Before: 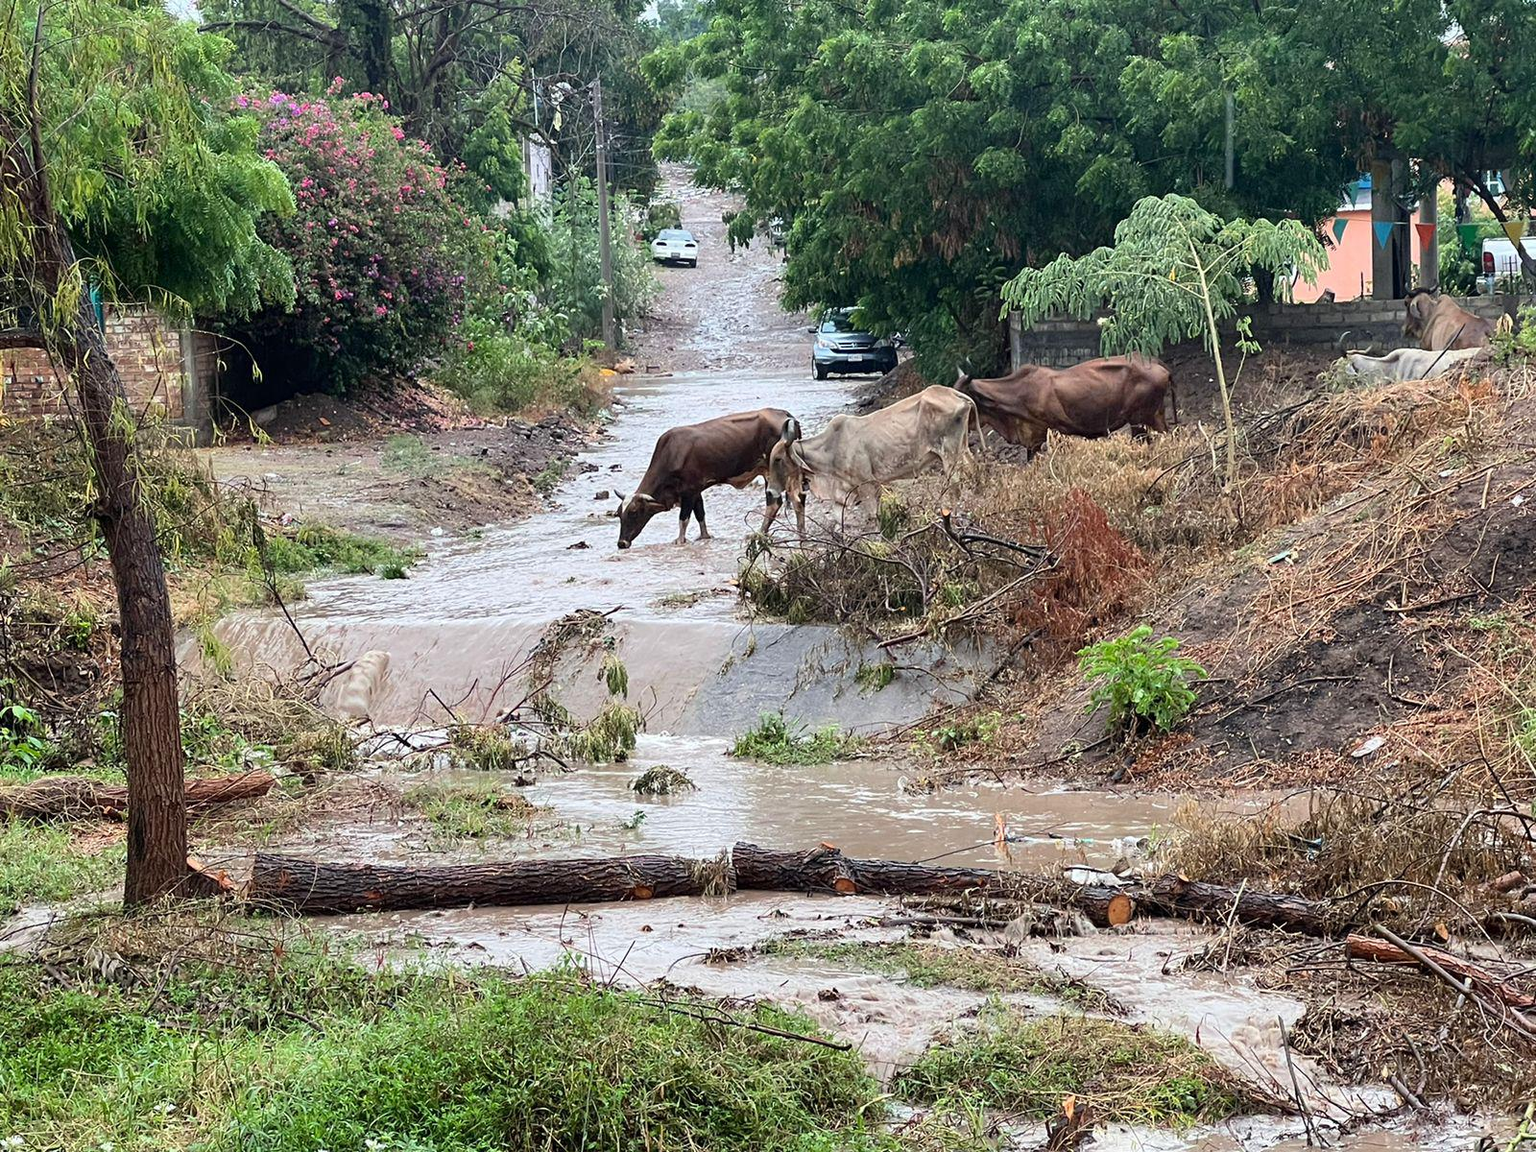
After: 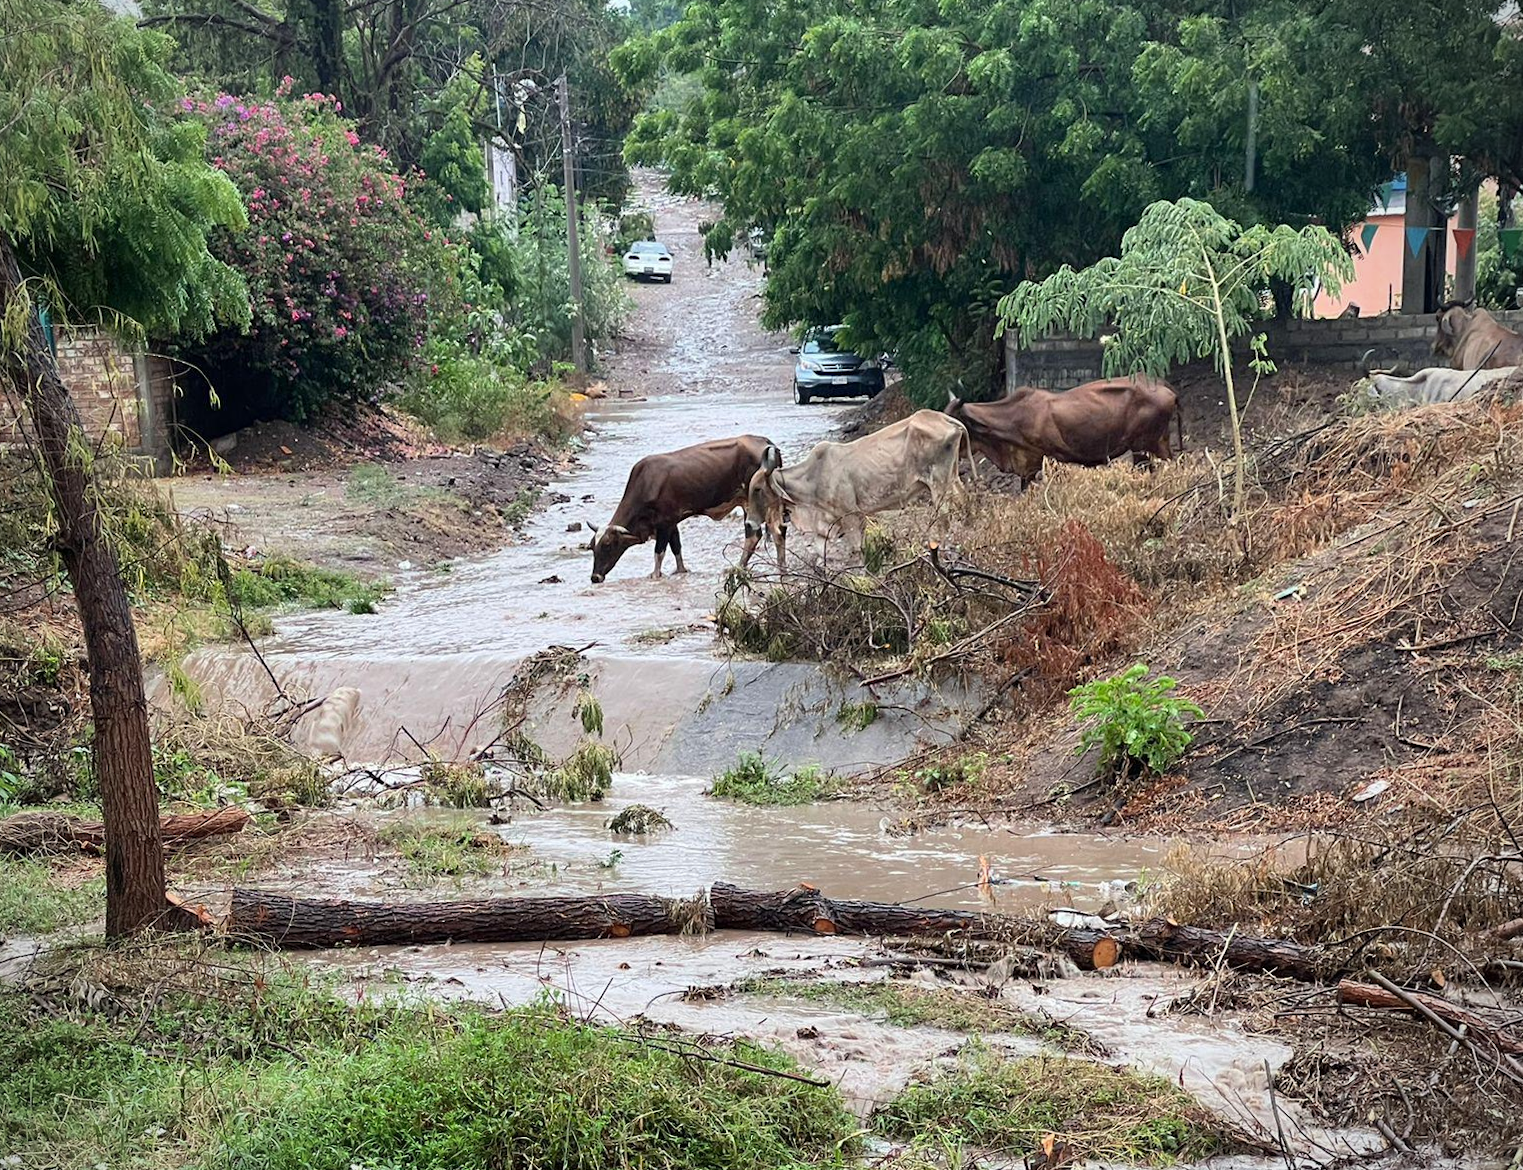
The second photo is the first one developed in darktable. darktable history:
vignetting: fall-off radius 60.65%
rotate and perspective: rotation 0.074°, lens shift (vertical) 0.096, lens shift (horizontal) -0.041, crop left 0.043, crop right 0.952, crop top 0.024, crop bottom 0.979
